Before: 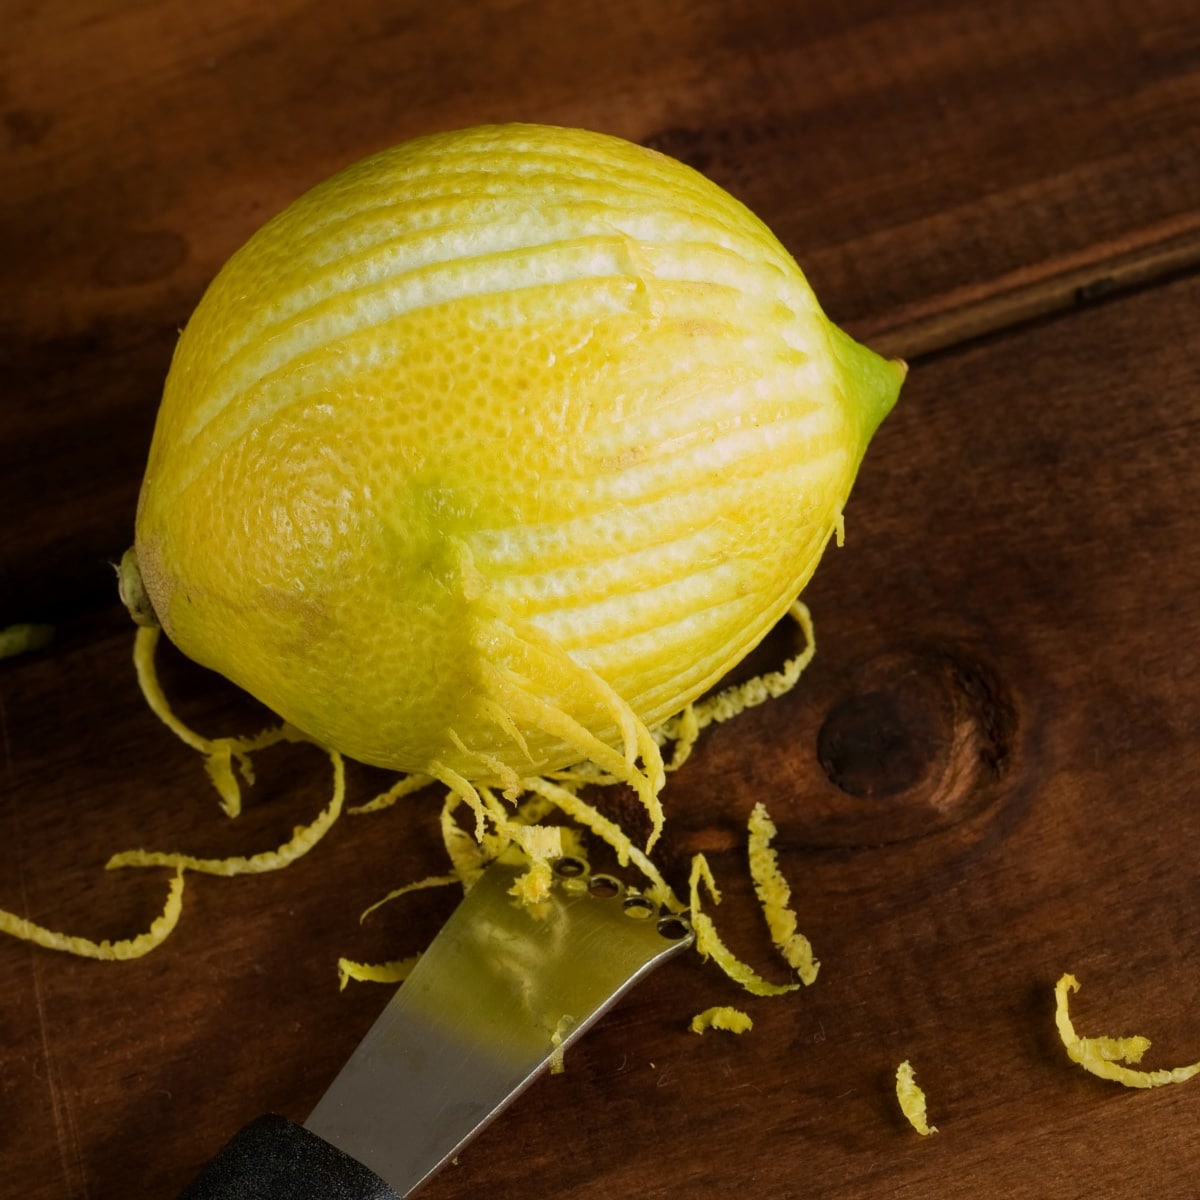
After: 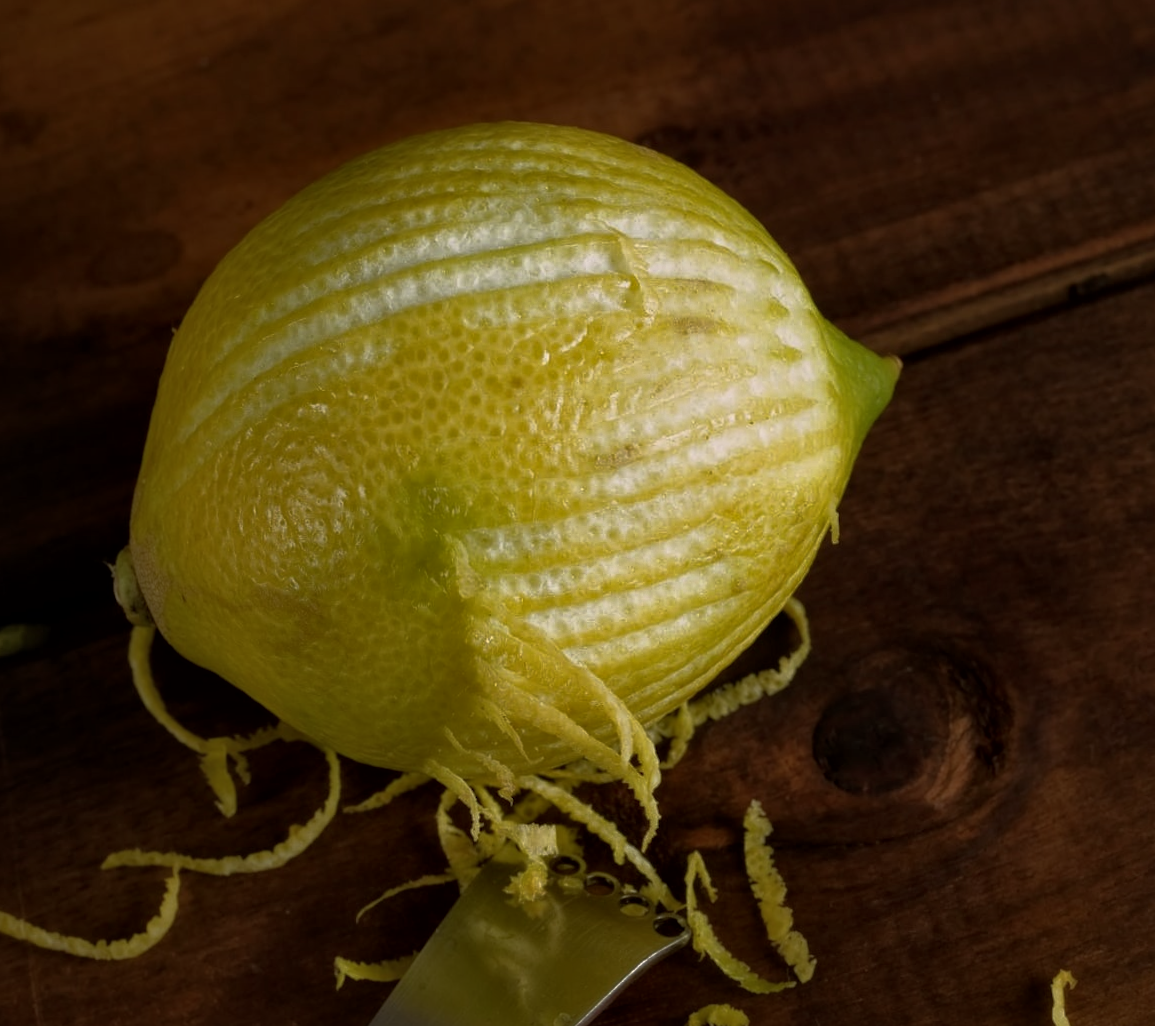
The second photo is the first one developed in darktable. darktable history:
base curve: curves: ch0 [(0, 0) (0.564, 0.291) (0.802, 0.731) (1, 1)]
crop and rotate: angle 0.2°, left 0.275%, right 3.127%, bottom 14.18%
local contrast: mode bilateral grid, contrast 20, coarseness 50, detail 120%, midtone range 0.2
tone equalizer: on, module defaults
